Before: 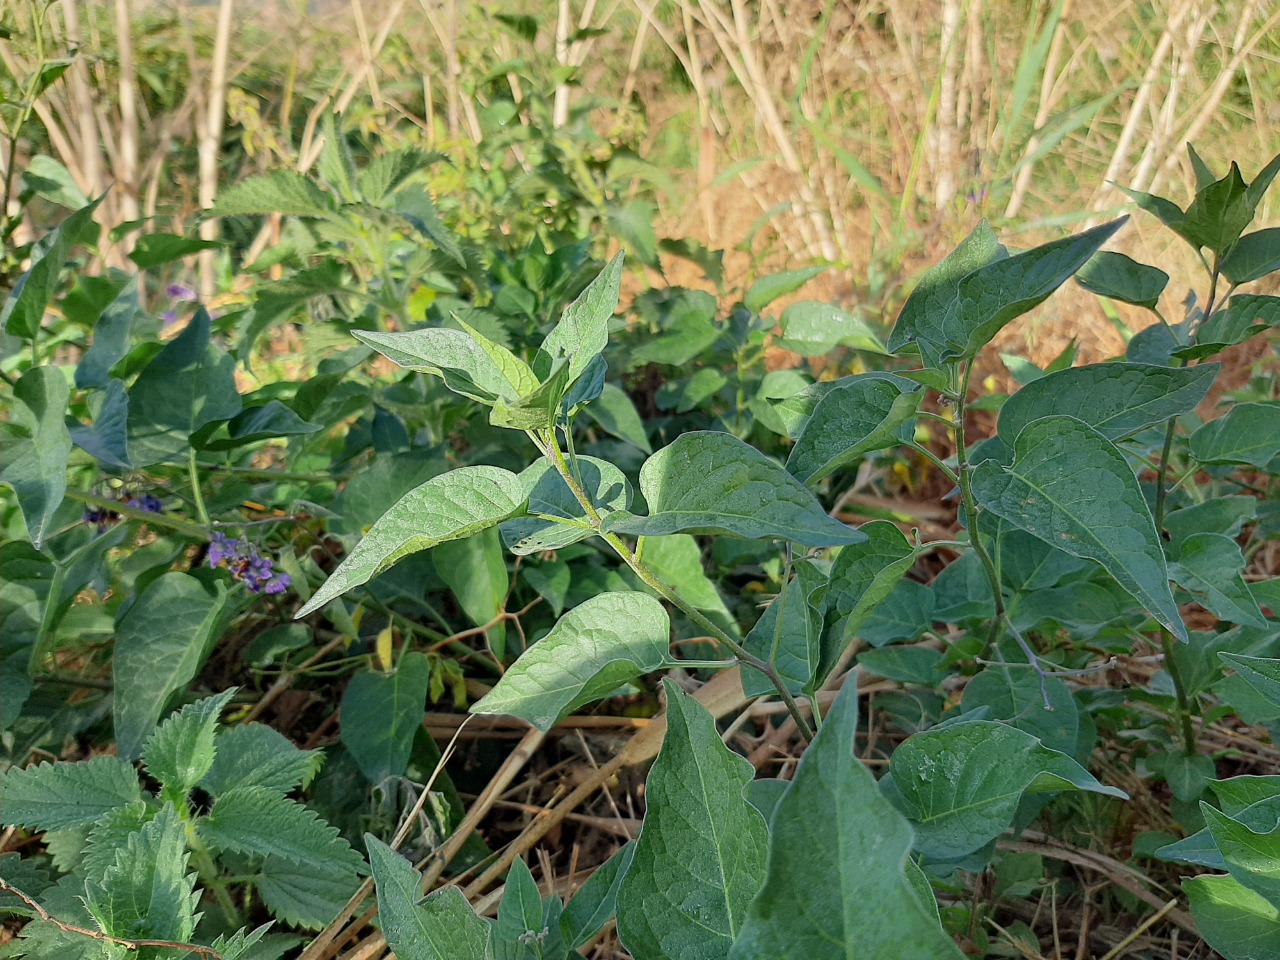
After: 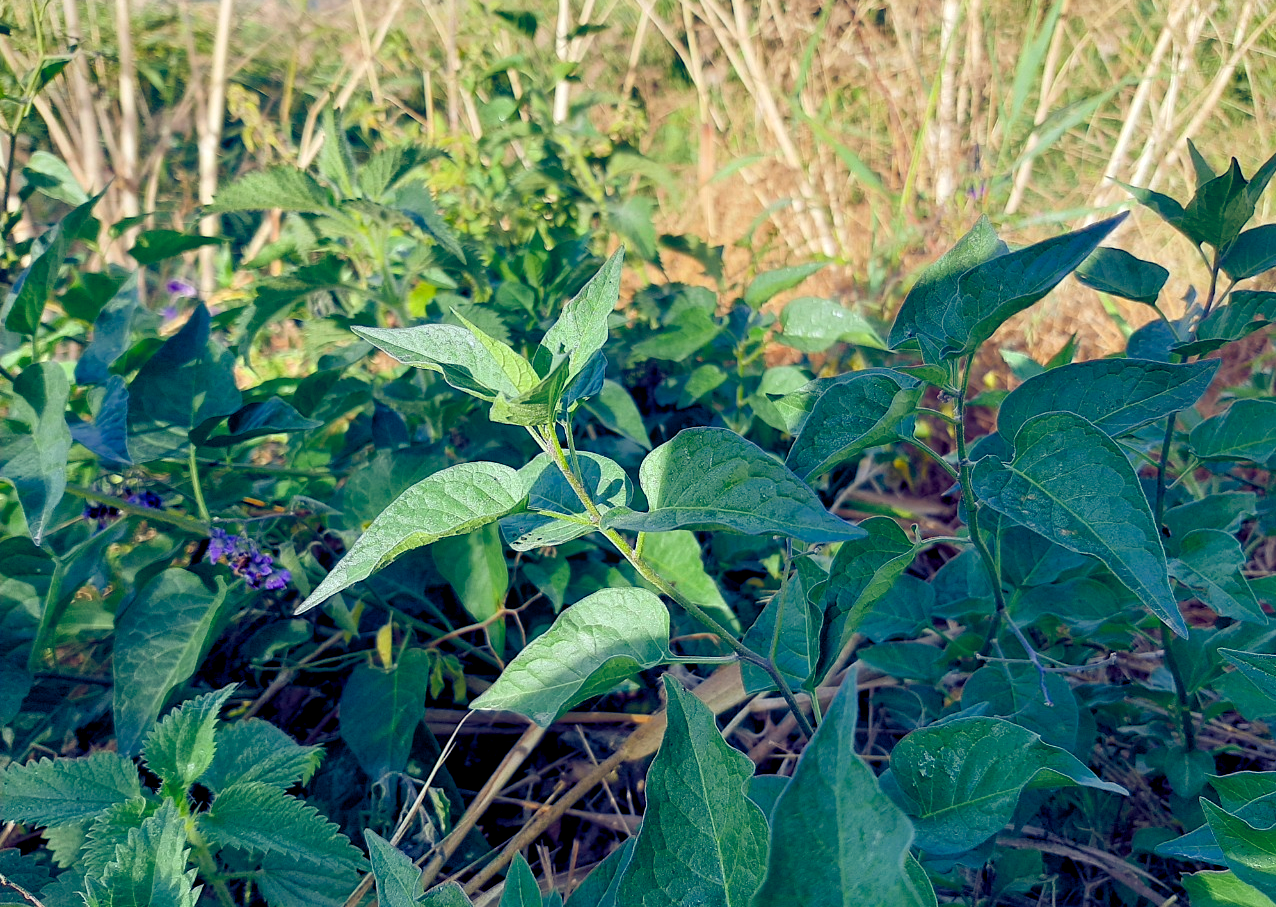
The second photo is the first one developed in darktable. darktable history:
crop: top 0.448%, right 0.264%, bottom 5.045%
bloom: size 9%, threshold 100%, strength 7%
color balance rgb: shadows lift › luminance -41.13%, shadows lift › chroma 14.13%, shadows lift › hue 260°, power › luminance -3.76%, power › chroma 0.56%, power › hue 40.37°, highlights gain › luminance 16.81%, highlights gain › chroma 2.94%, highlights gain › hue 260°, global offset › luminance -0.29%, global offset › chroma 0.31%, global offset › hue 260°, perceptual saturation grading › global saturation 20%, perceptual saturation grading › highlights -13.92%, perceptual saturation grading › shadows 50%
